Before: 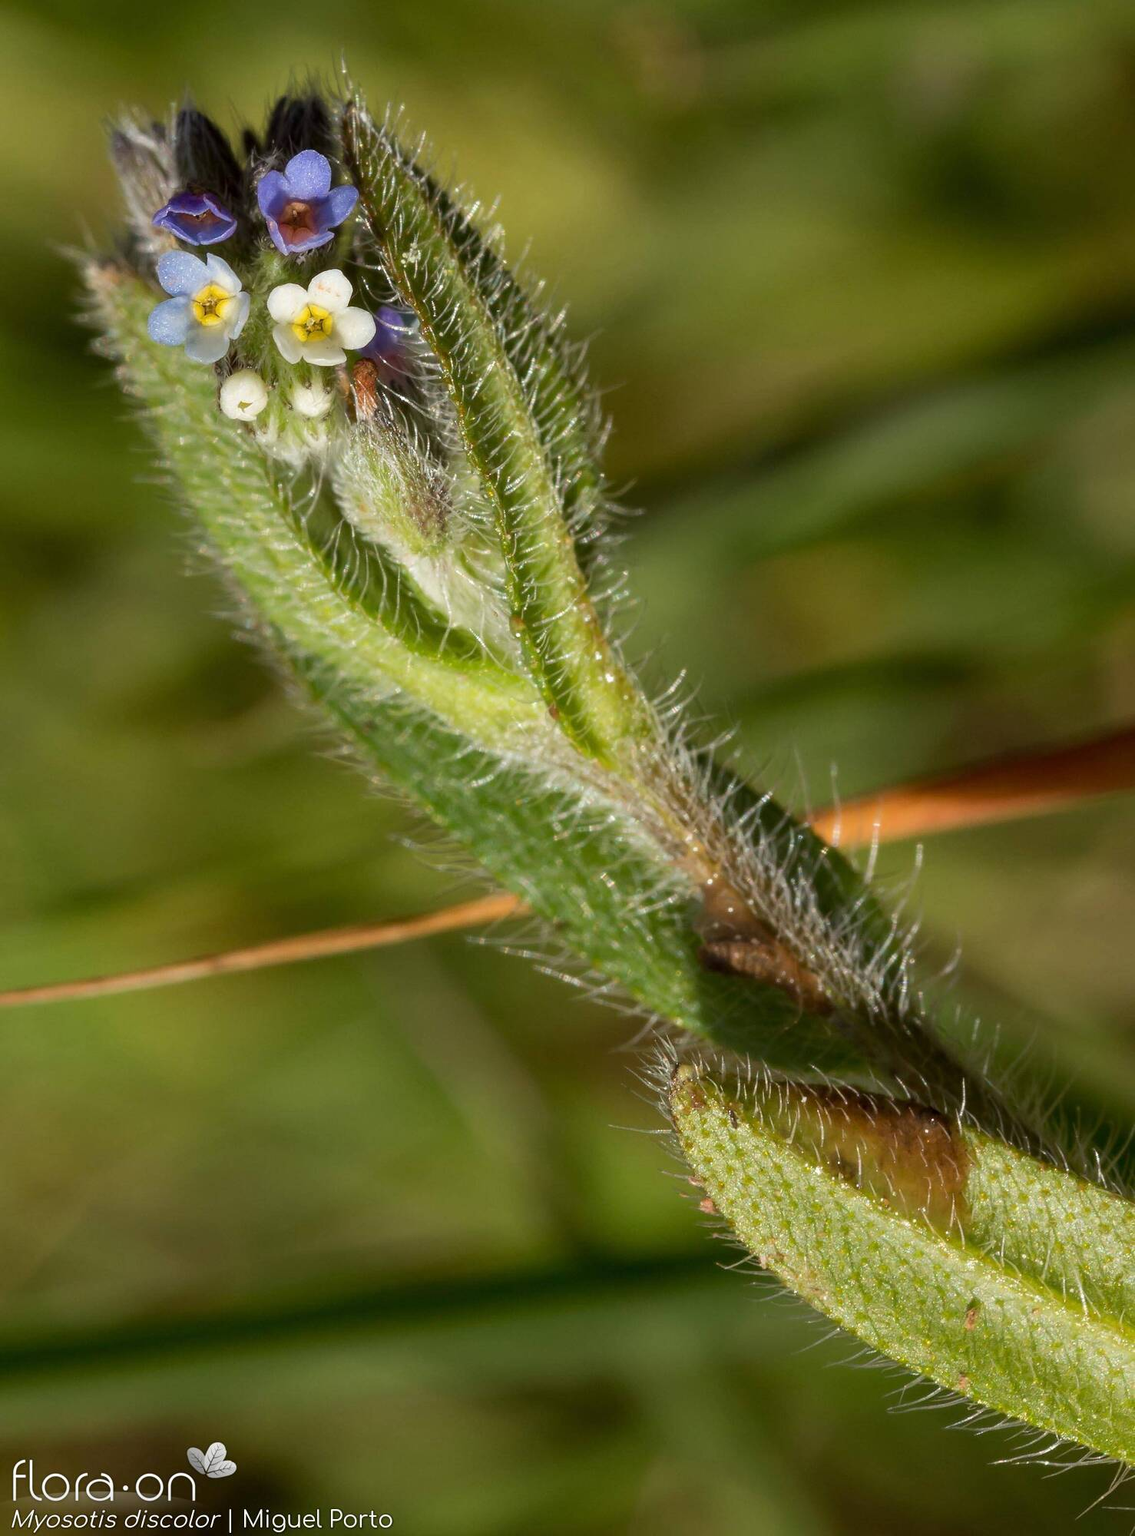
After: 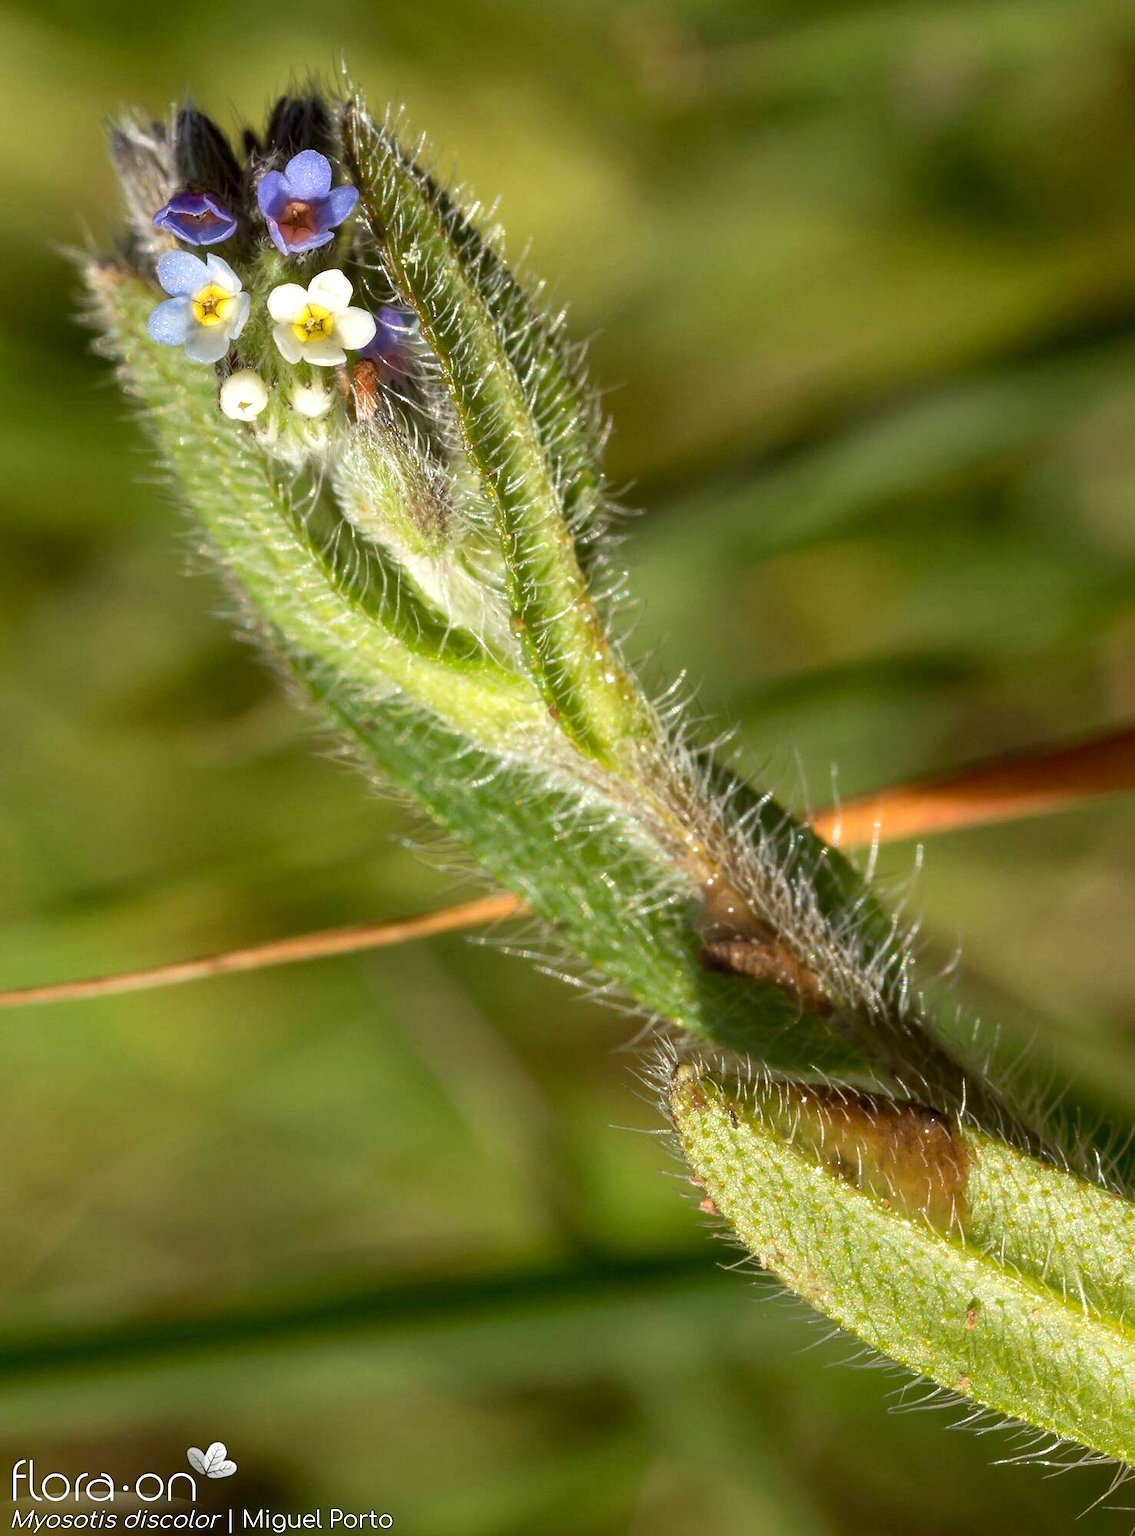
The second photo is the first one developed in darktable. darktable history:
exposure: black level correction 0.001, exposure 0.498 EV, compensate highlight preservation false
